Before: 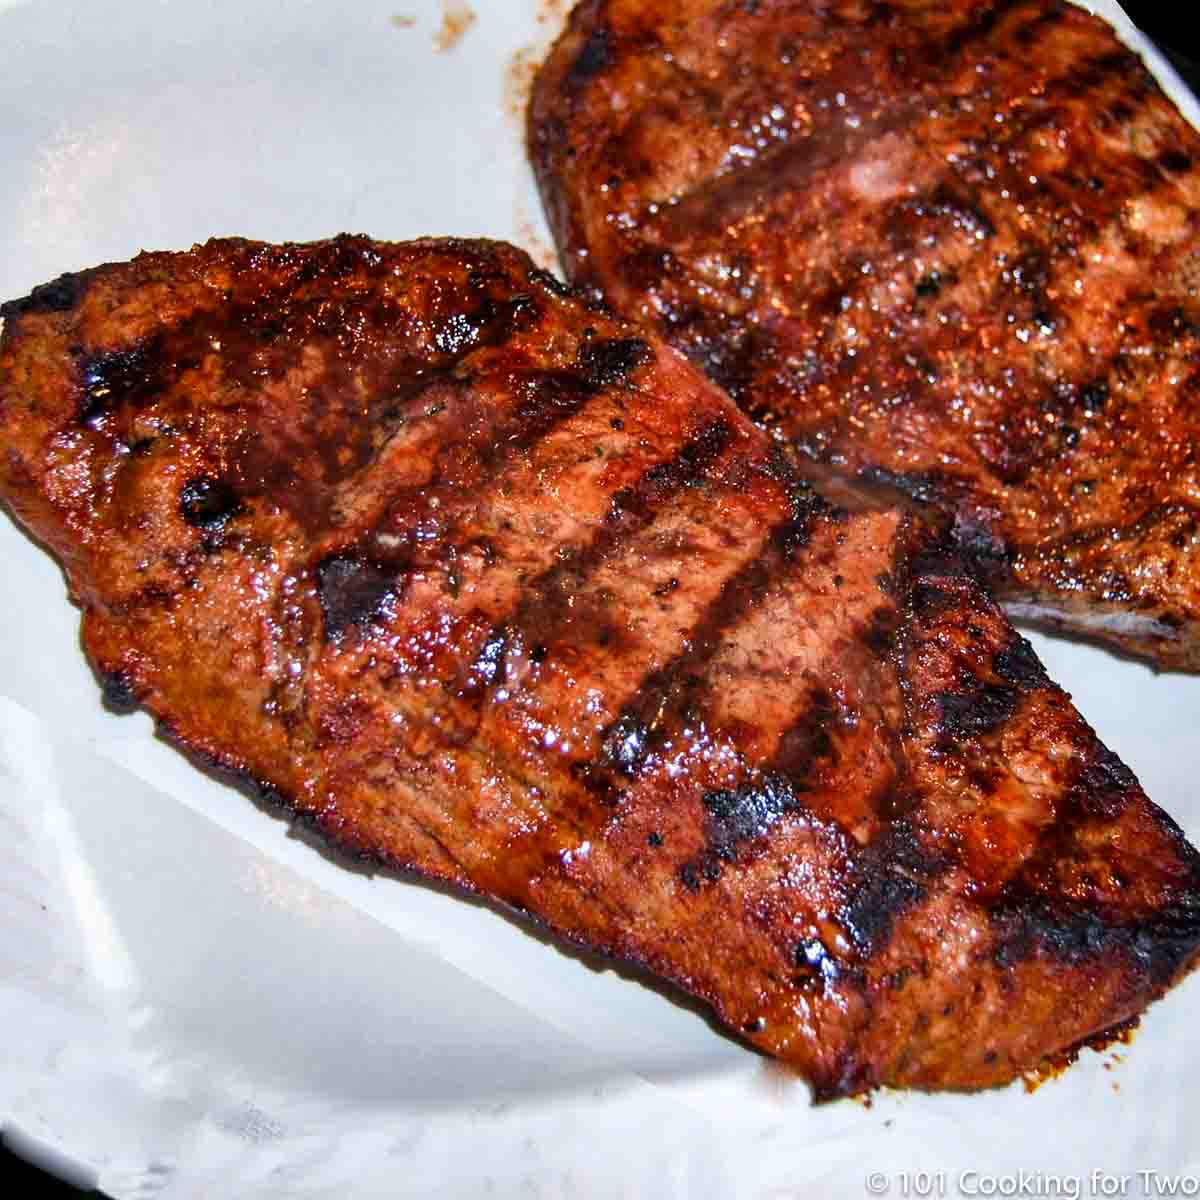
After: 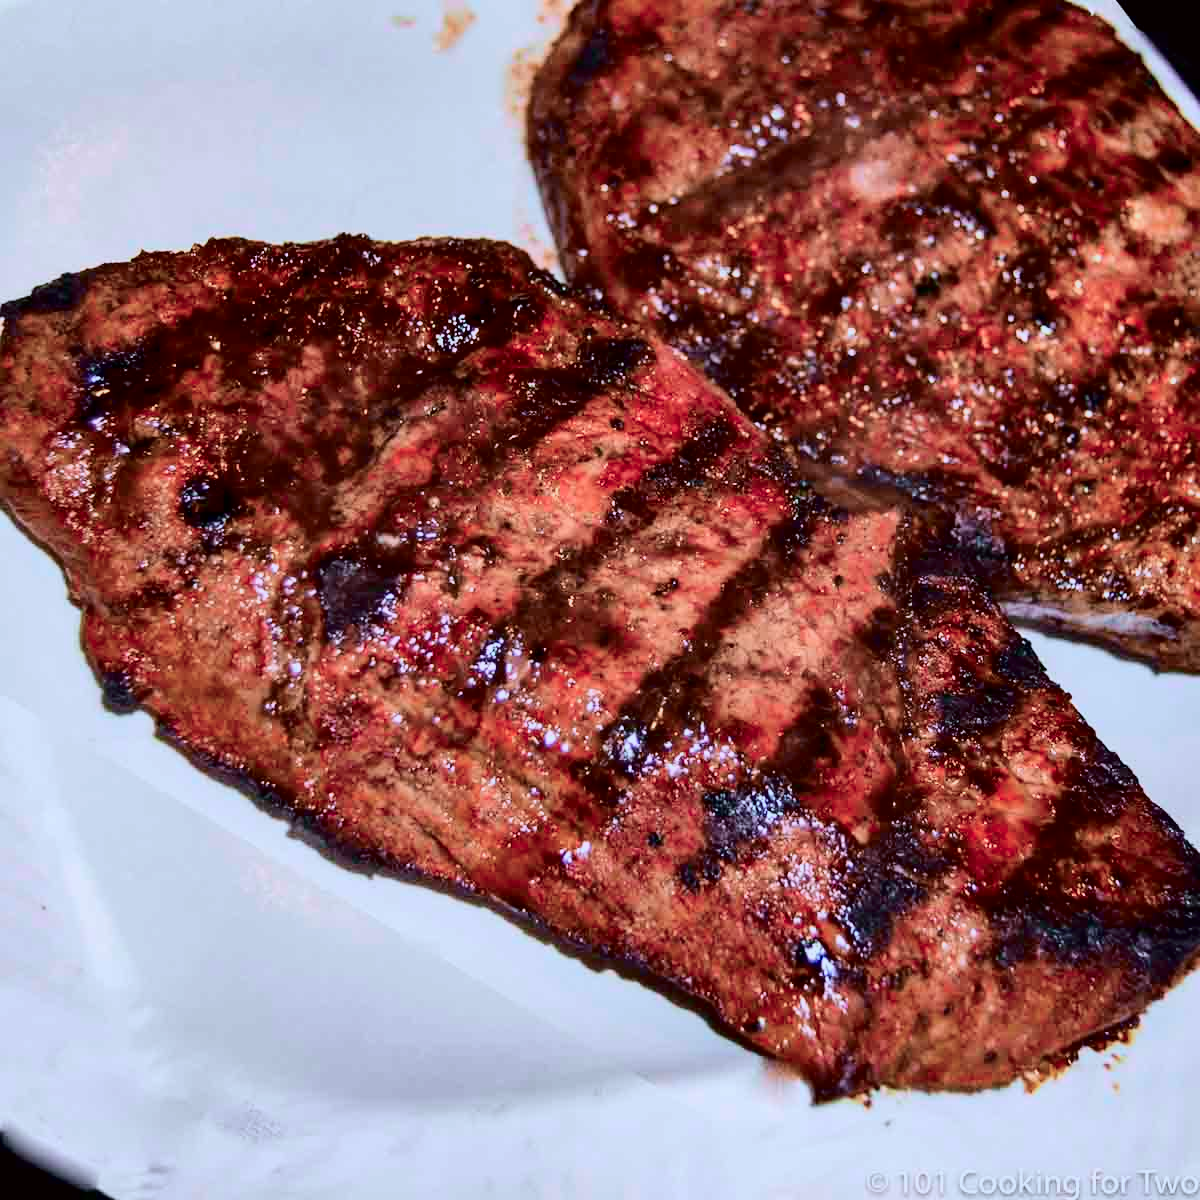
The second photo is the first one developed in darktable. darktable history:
color calibration: x 0.367, y 0.376, temperature 4372.25 K
tone curve: curves: ch0 [(0, 0) (0.049, 0.01) (0.154, 0.081) (0.491, 0.519) (0.748, 0.765) (1, 0.919)]; ch1 [(0, 0) (0.172, 0.123) (0.317, 0.272) (0.401, 0.422) (0.489, 0.496) (0.531, 0.557) (0.615, 0.612) (0.741, 0.783) (1, 1)]; ch2 [(0, 0) (0.411, 0.424) (0.483, 0.478) (0.544, 0.56) (0.686, 0.638) (1, 1)], color space Lab, independent channels, preserve colors none
